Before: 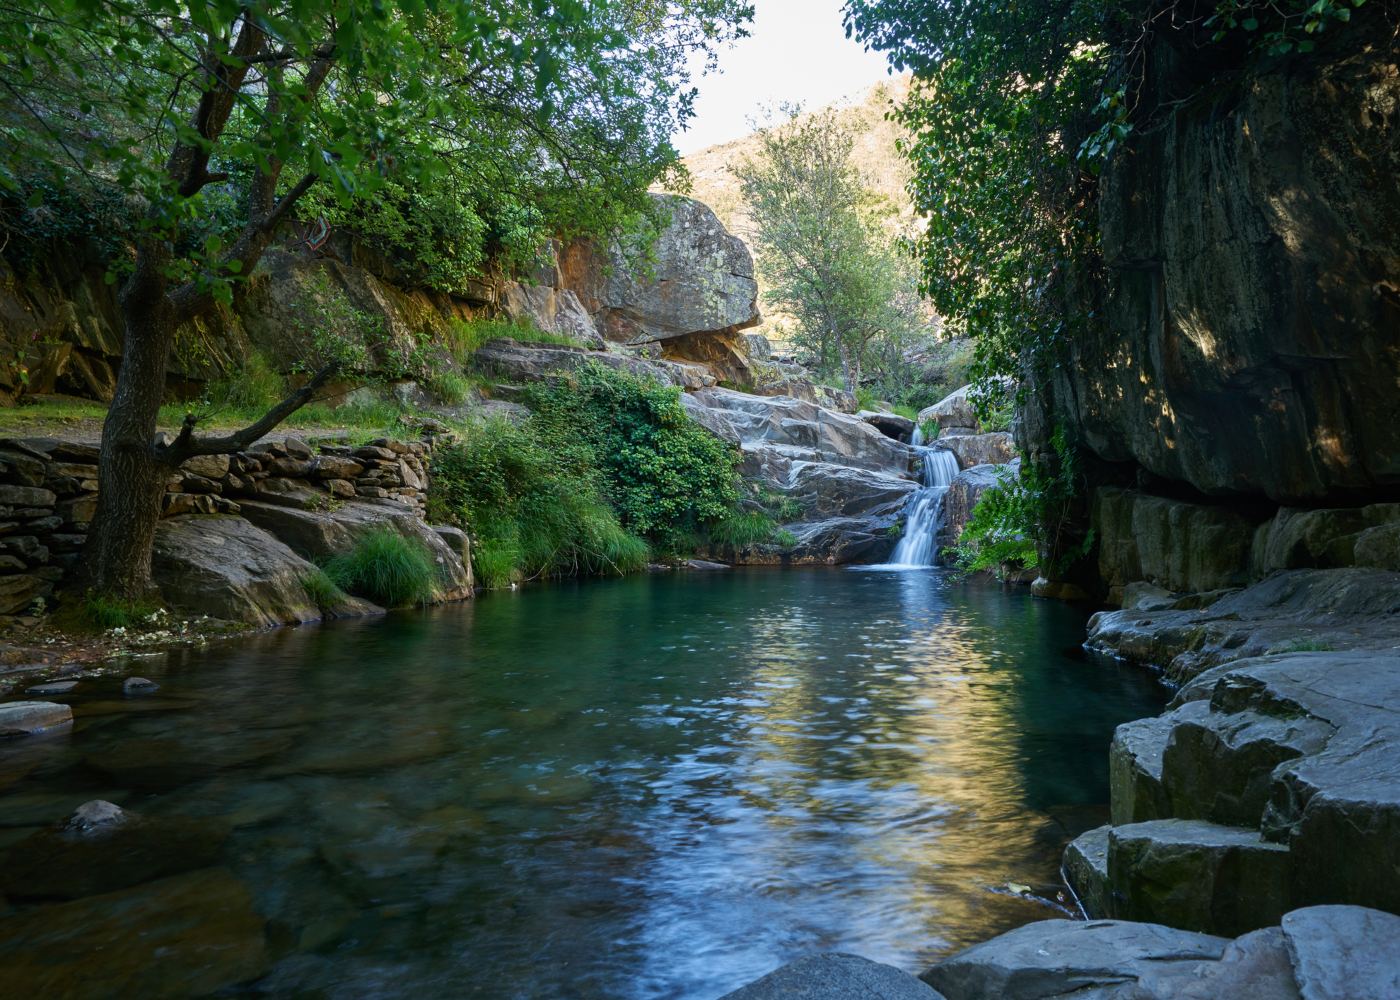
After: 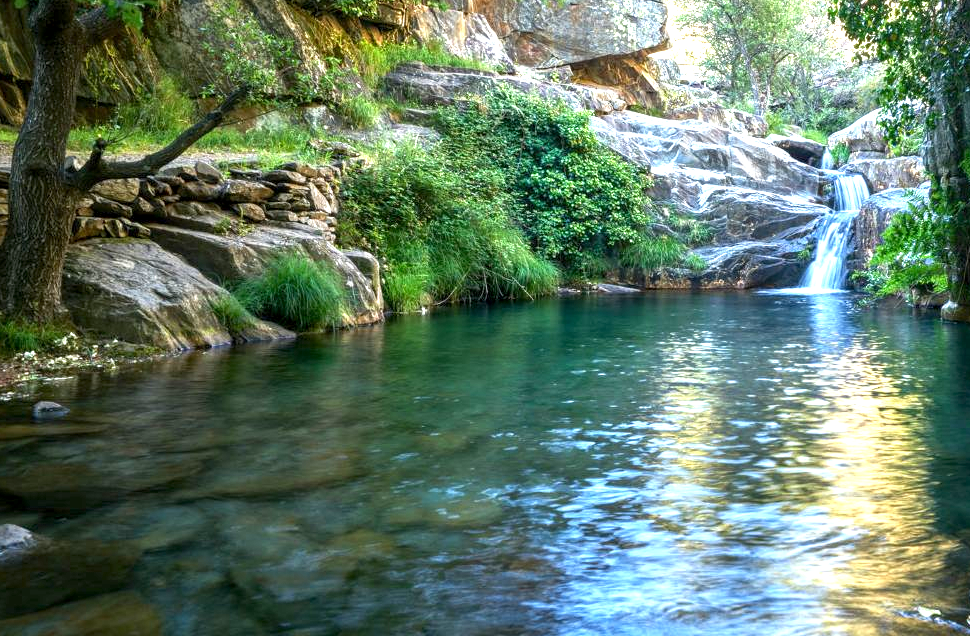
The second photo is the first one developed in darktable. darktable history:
exposure: black level correction 0.001, exposure 0.5 EV, compensate exposure bias true, compensate highlight preservation false
crop: left 6.488%, top 27.668%, right 24.183%, bottom 8.656%
local contrast: on, module defaults
